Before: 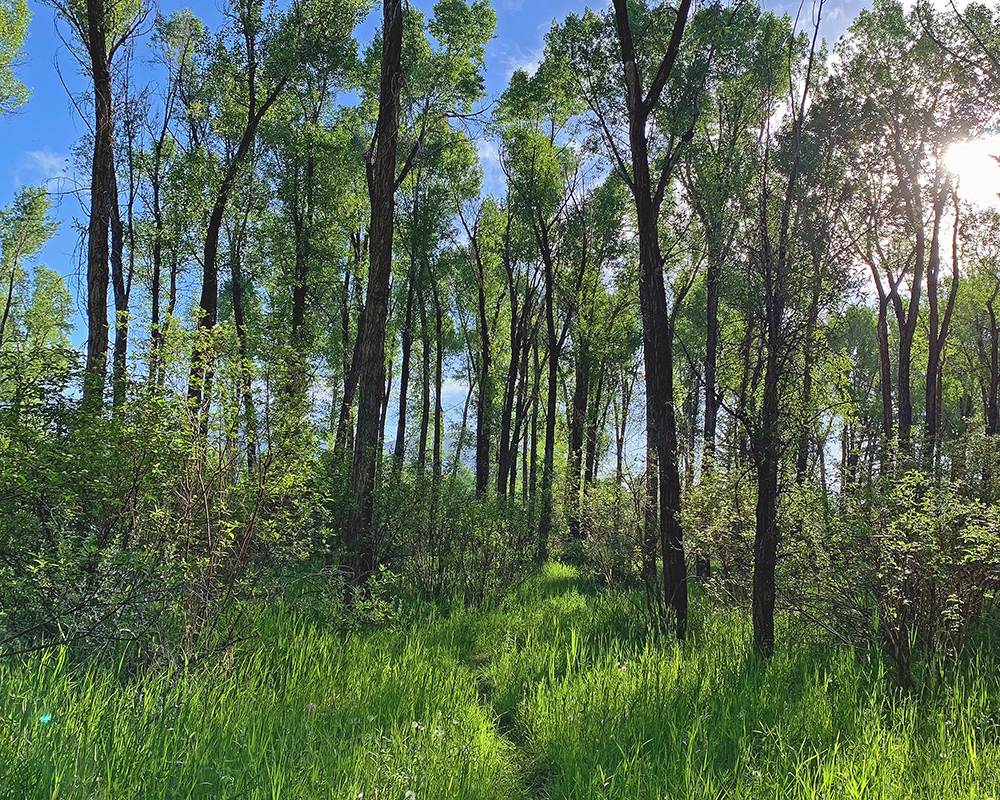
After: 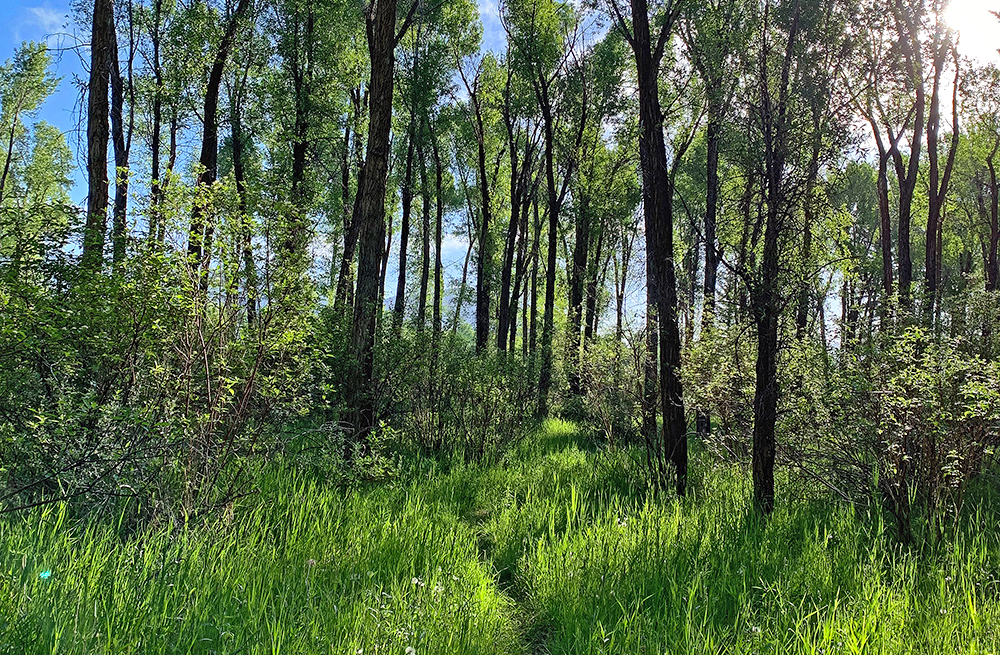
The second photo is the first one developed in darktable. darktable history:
local contrast: mode bilateral grid, contrast 25, coarseness 61, detail 150%, midtone range 0.2
crop and rotate: top 18.121%
